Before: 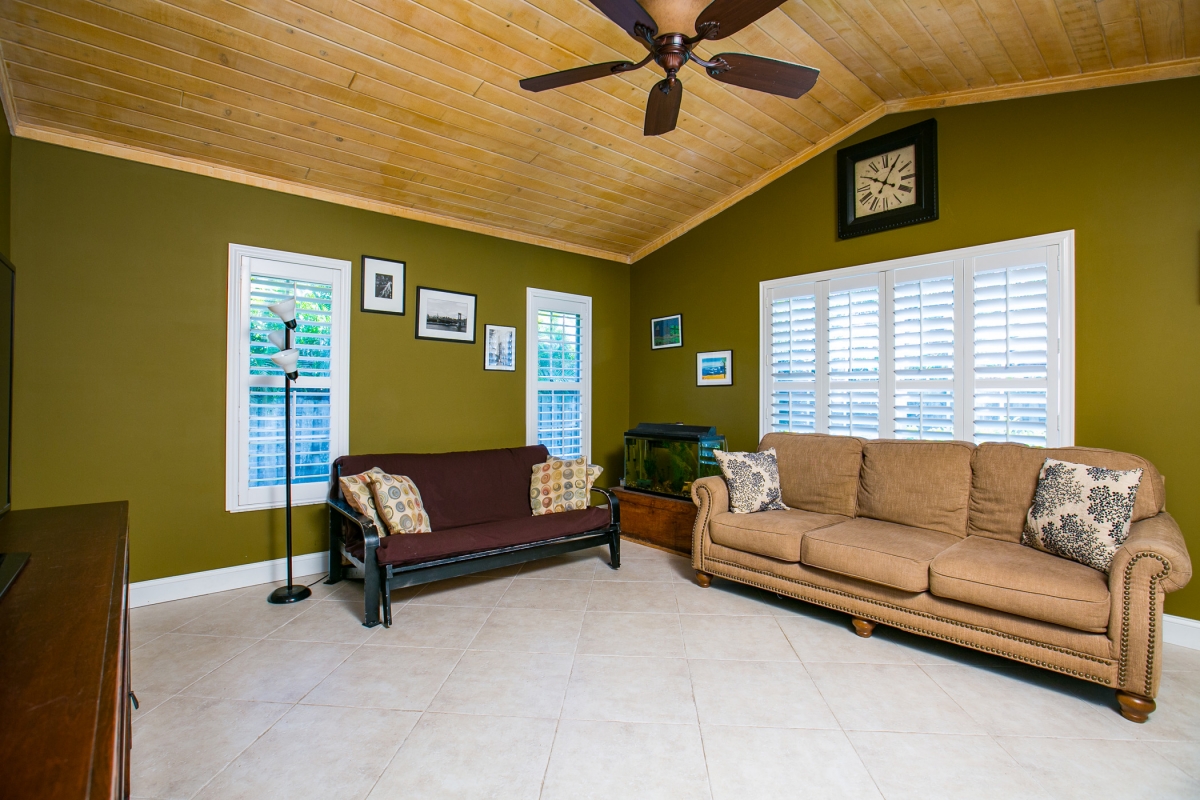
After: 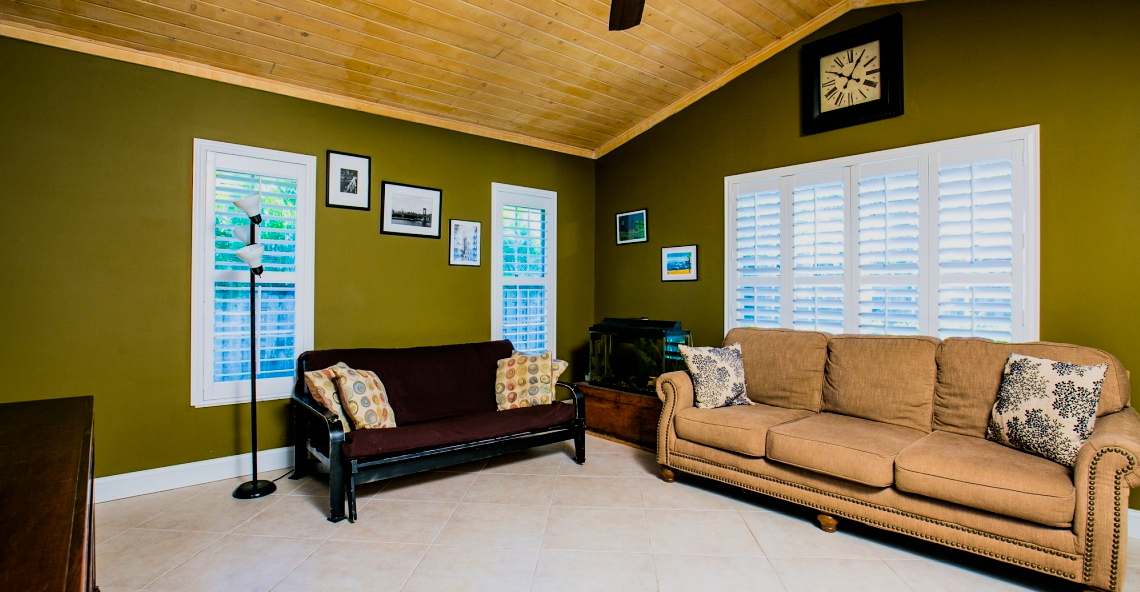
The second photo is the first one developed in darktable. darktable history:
velvia: on, module defaults
filmic rgb: black relative exposure -5 EV, hardness 2.88, contrast 1.3, highlights saturation mix -10%
contrast brightness saturation: contrast 0.04, saturation 0.16
crop and rotate: left 2.991%, top 13.302%, right 1.981%, bottom 12.636%
